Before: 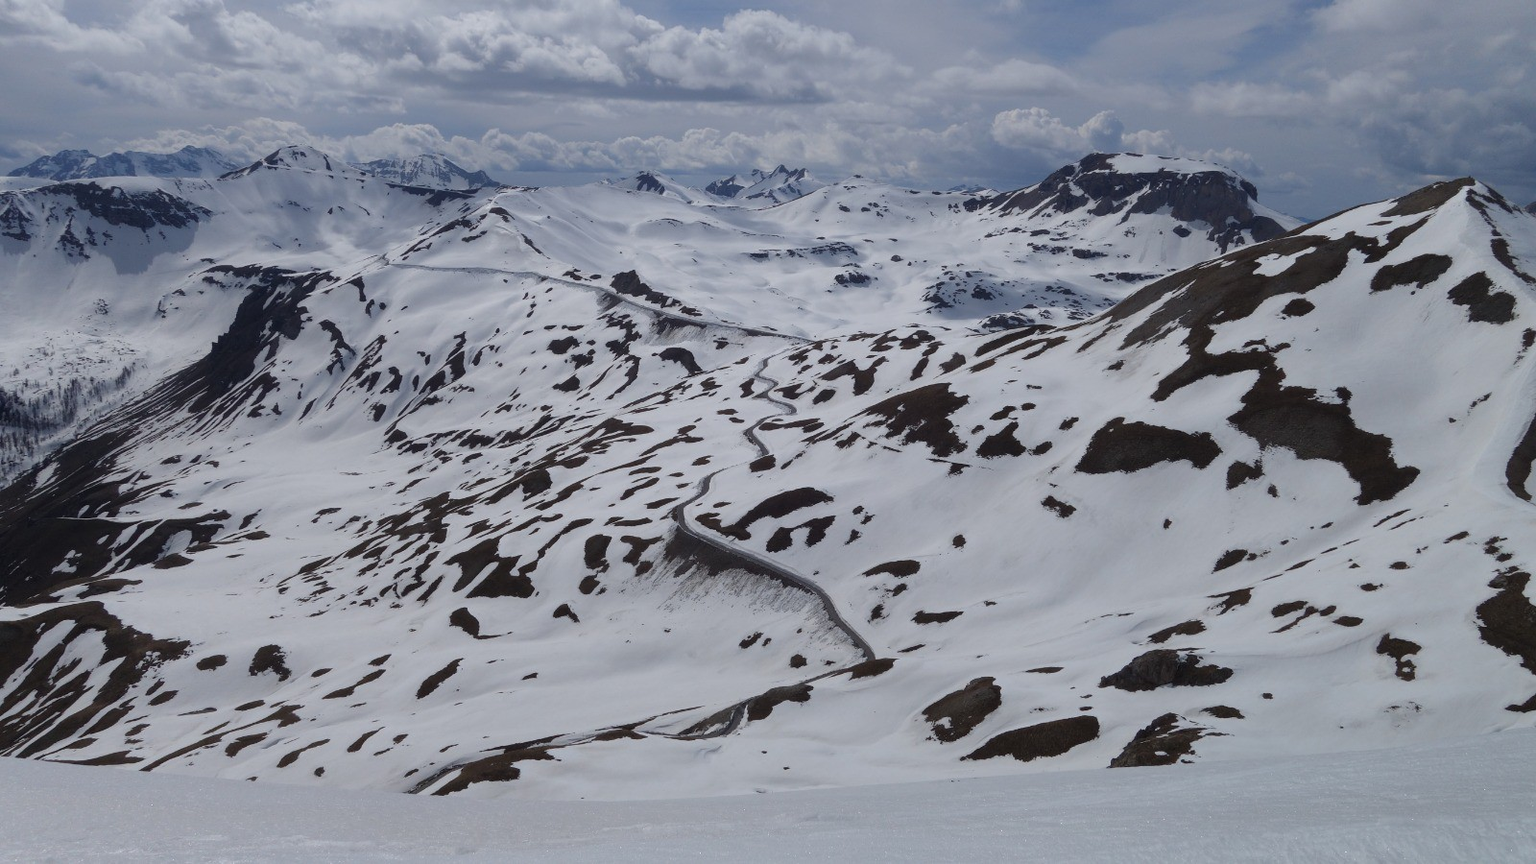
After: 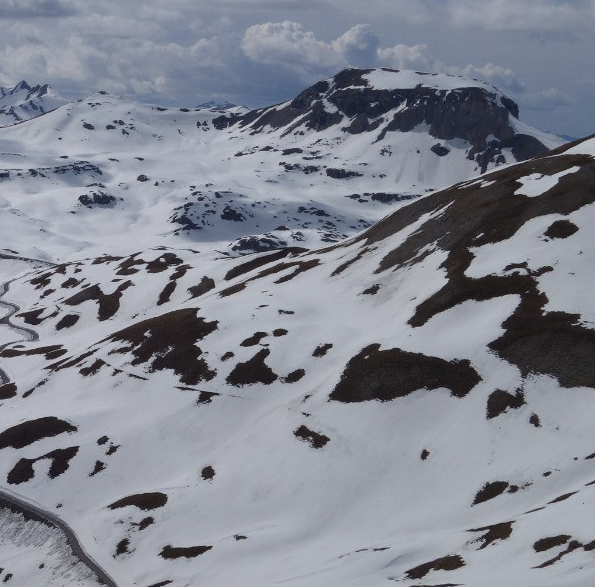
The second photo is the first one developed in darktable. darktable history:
local contrast: highlights 107%, shadows 97%, detail 119%, midtone range 0.2
crop and rotate: left 49.523%, top 10.113%, right 13.245%, bottom 24.643%
